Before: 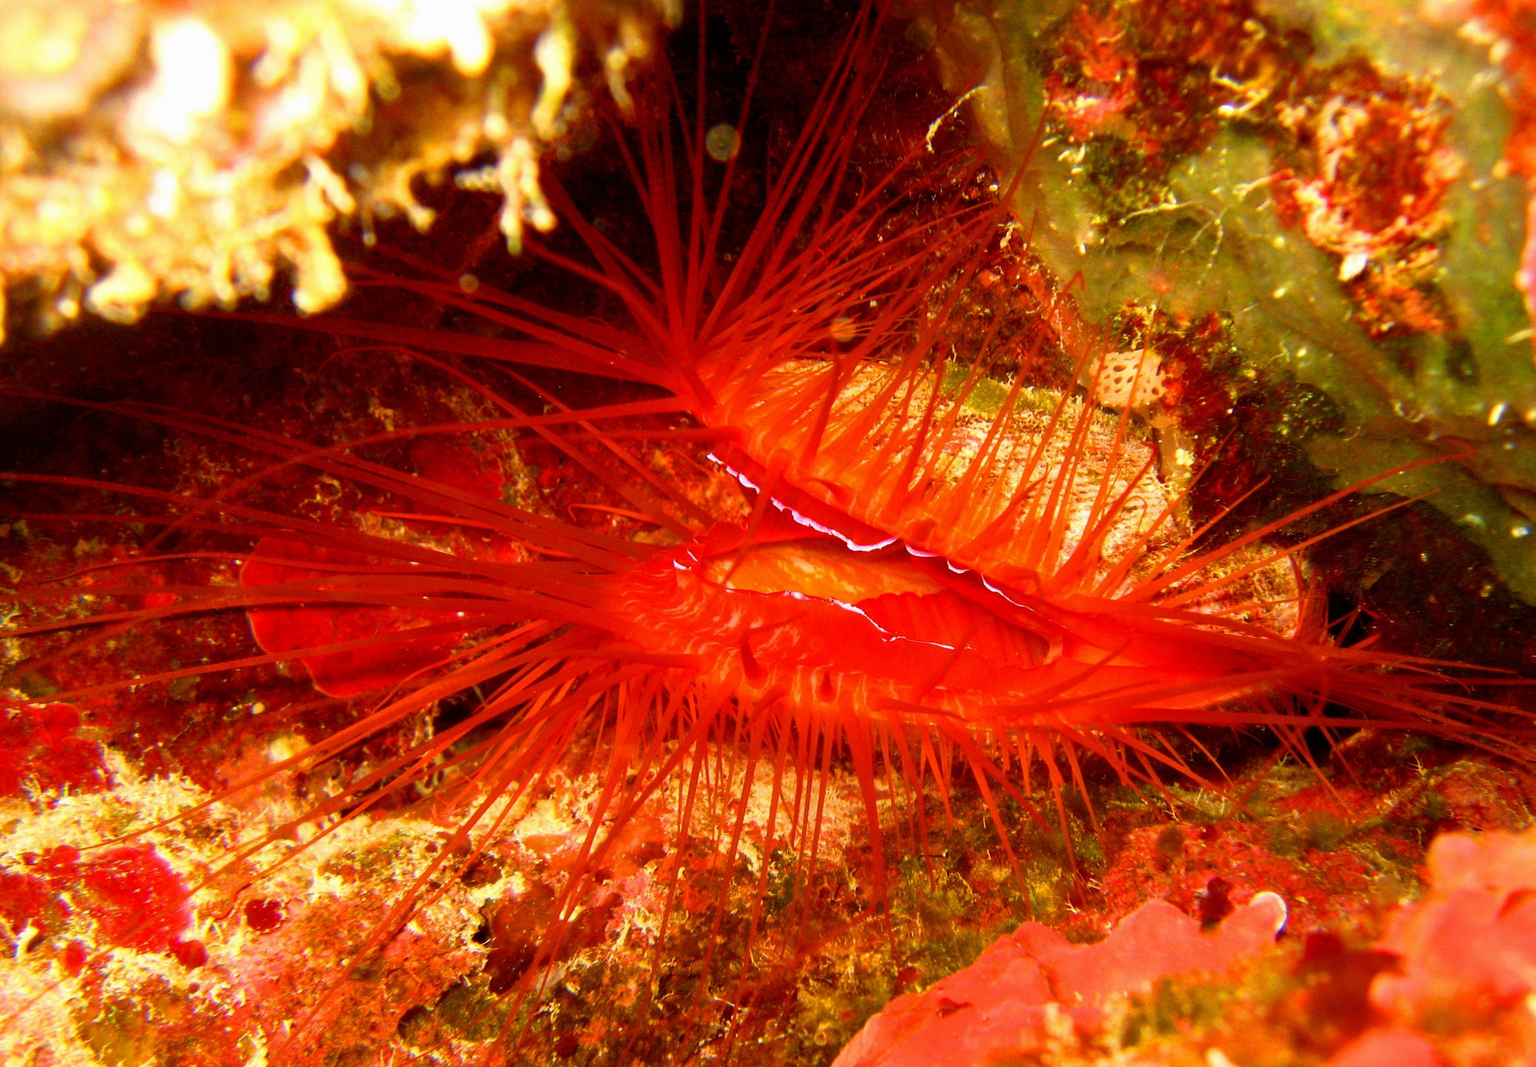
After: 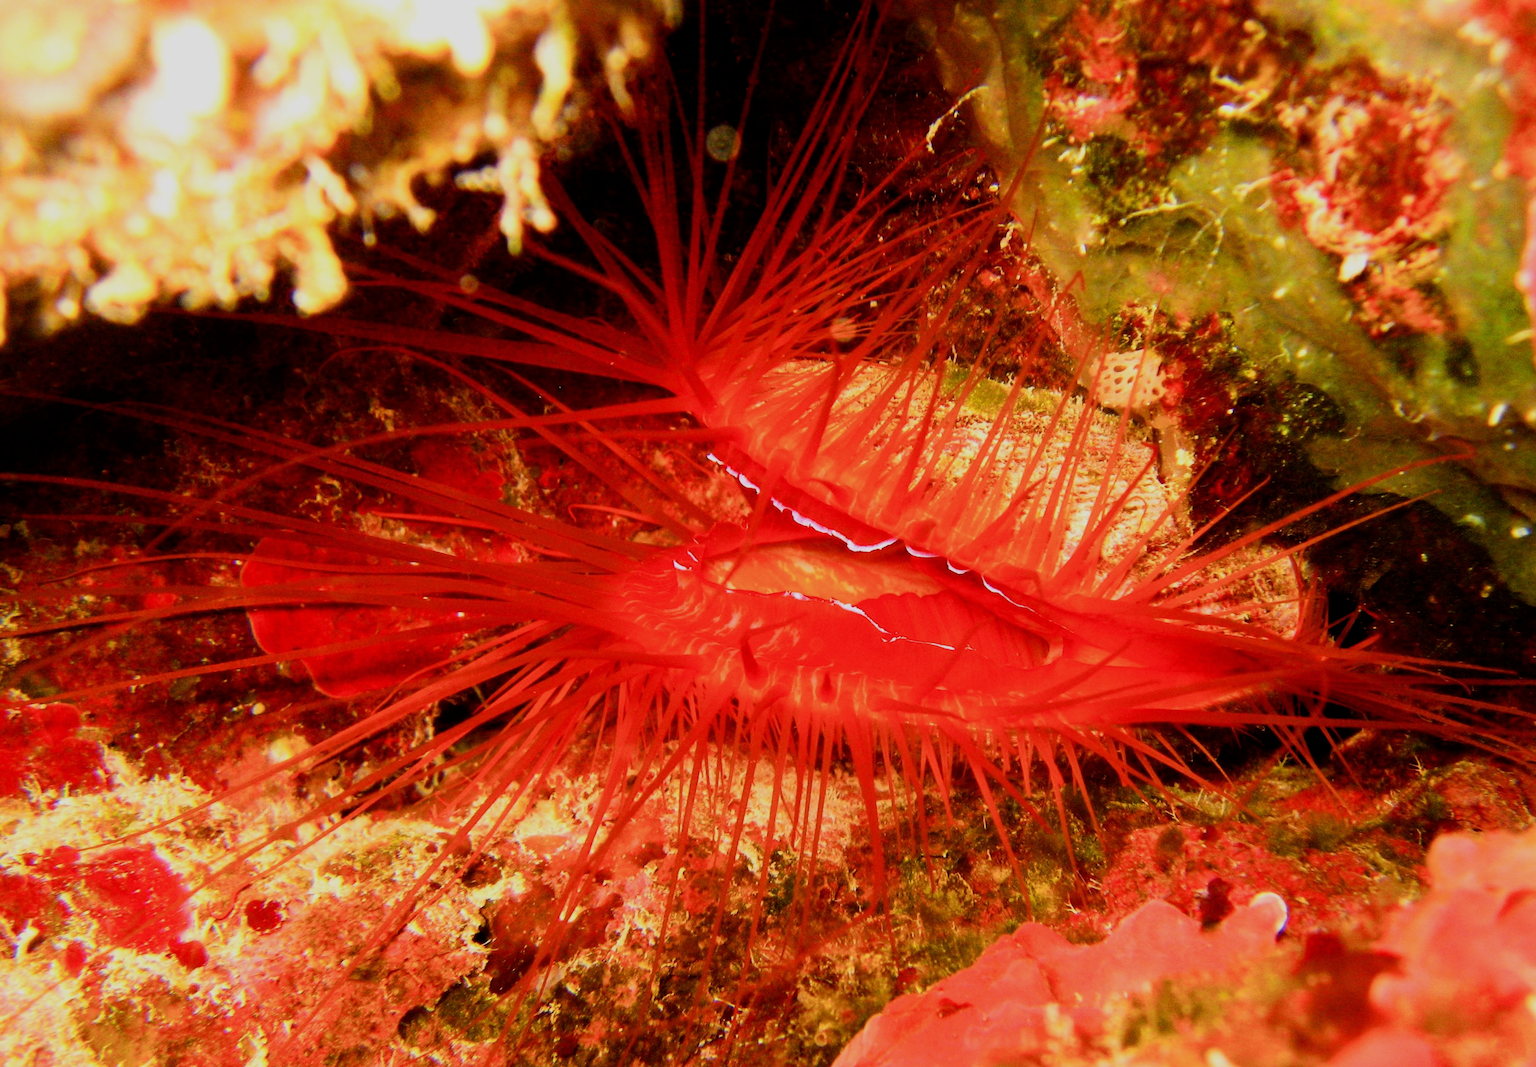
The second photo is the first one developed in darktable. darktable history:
tone equalizer: -8 EV -0.443 EV, -7 EV -0.408 EV, -6 EV -0.299 EV, -5 EV -0.249 EV, -3 EV 0.198 EV, -2 EV 0.342 EV, -1 EV 0.412 EV, +0 EV 0.417 EV, edges refinement/feathering 500, mask exposure compensation -1.57 EV, preserve details no
filmic rgb: black relative exposure -7.28 EV, white relative exposure 5.07 EV, threshold 5.94 EV, hardness 3.2, enable highlight reconstruction true
